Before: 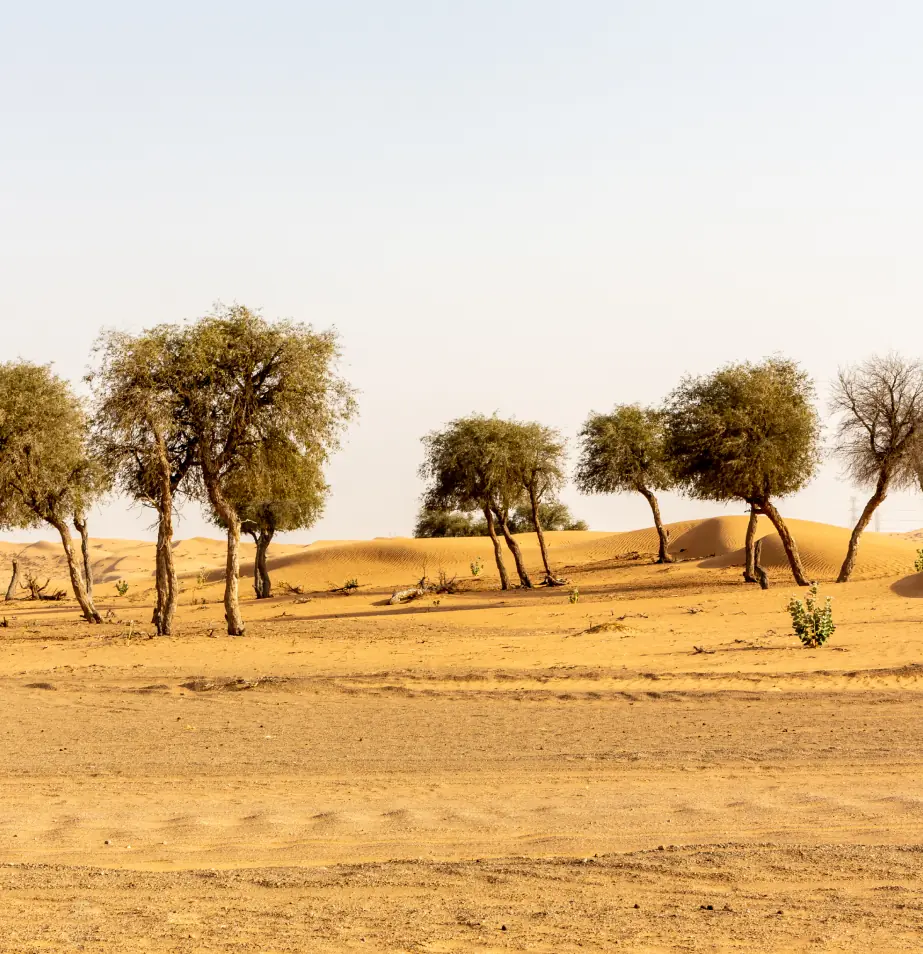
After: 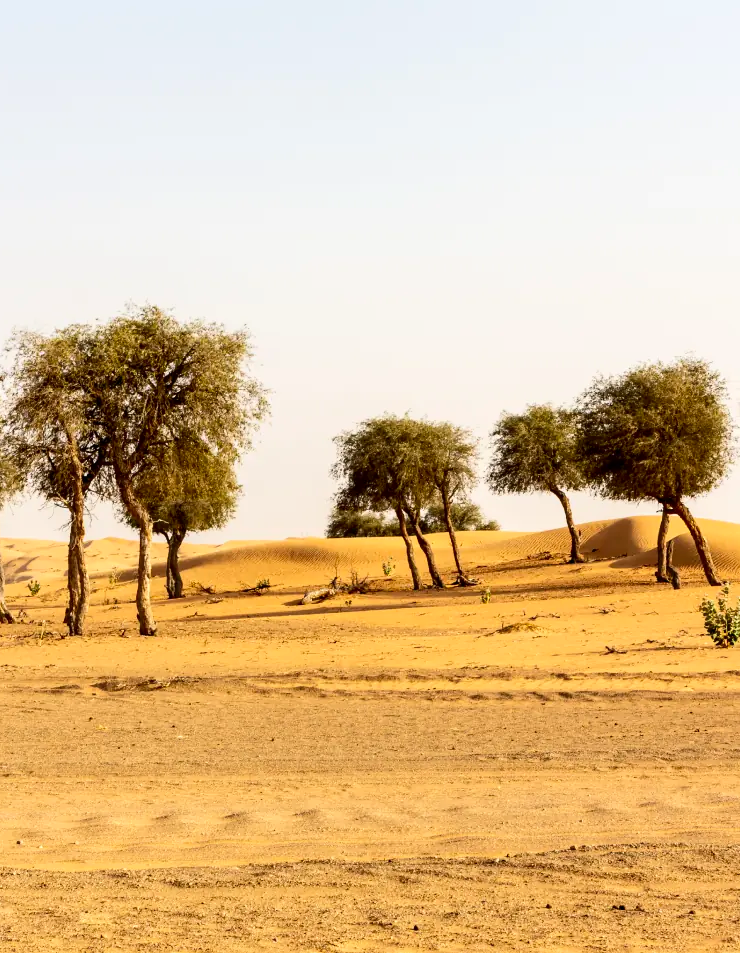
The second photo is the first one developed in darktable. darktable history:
contrast brightness saturation: contrast 0.15, brightness -0.01, saturation 0.1
crop and rotate: left 9.597%, right 10.195%
